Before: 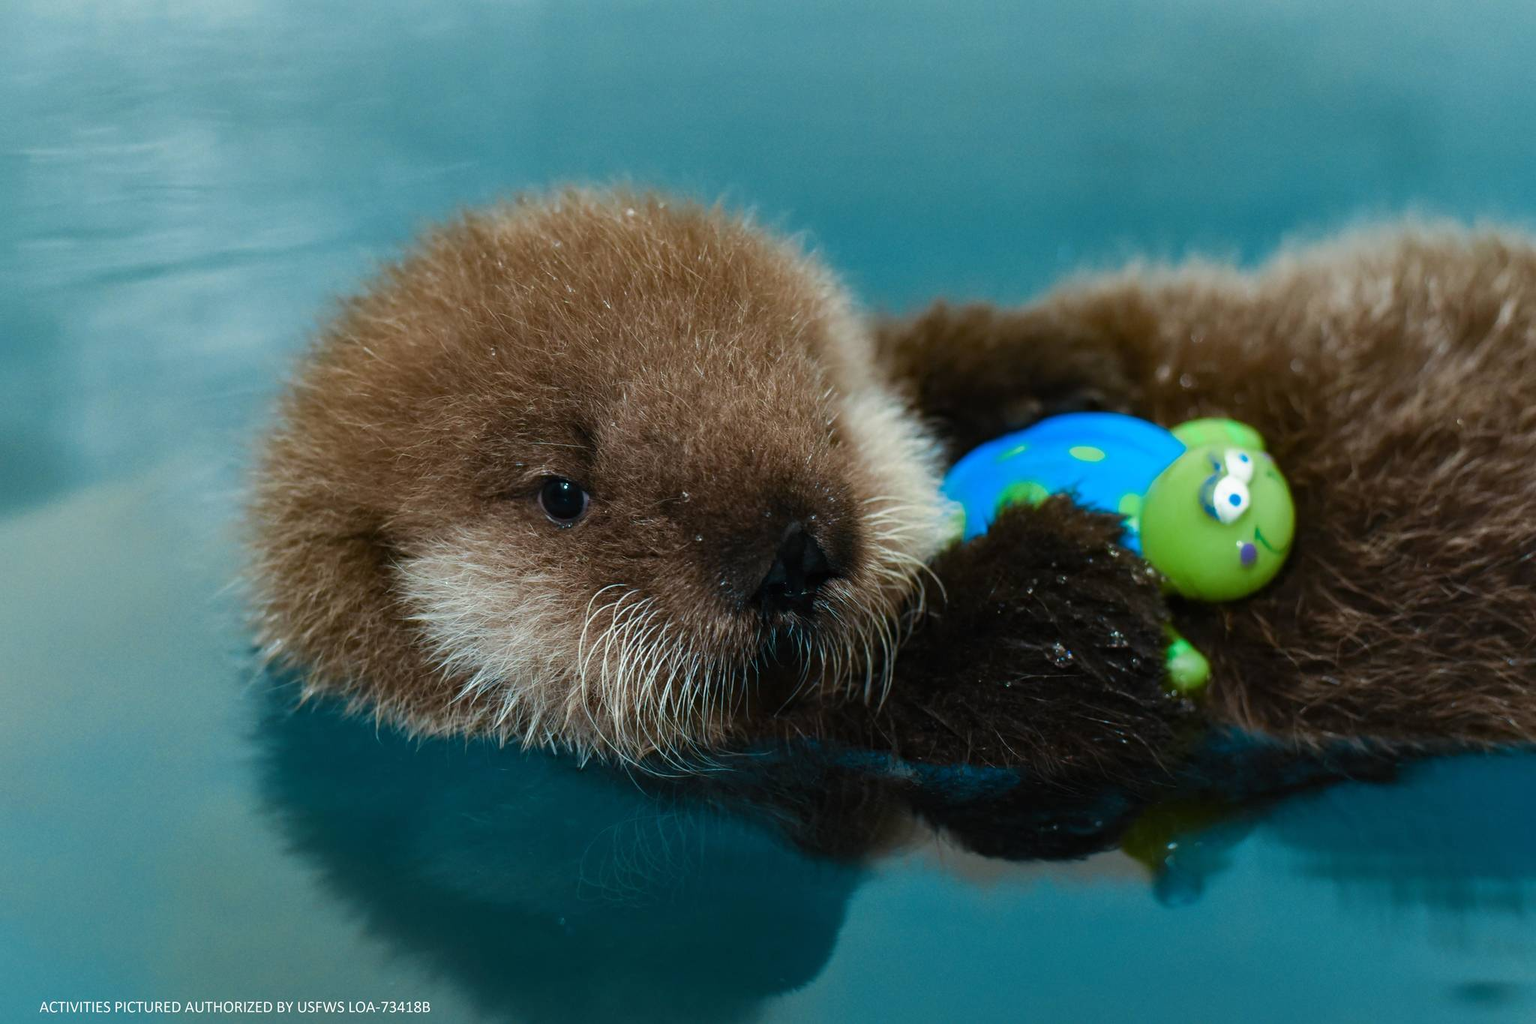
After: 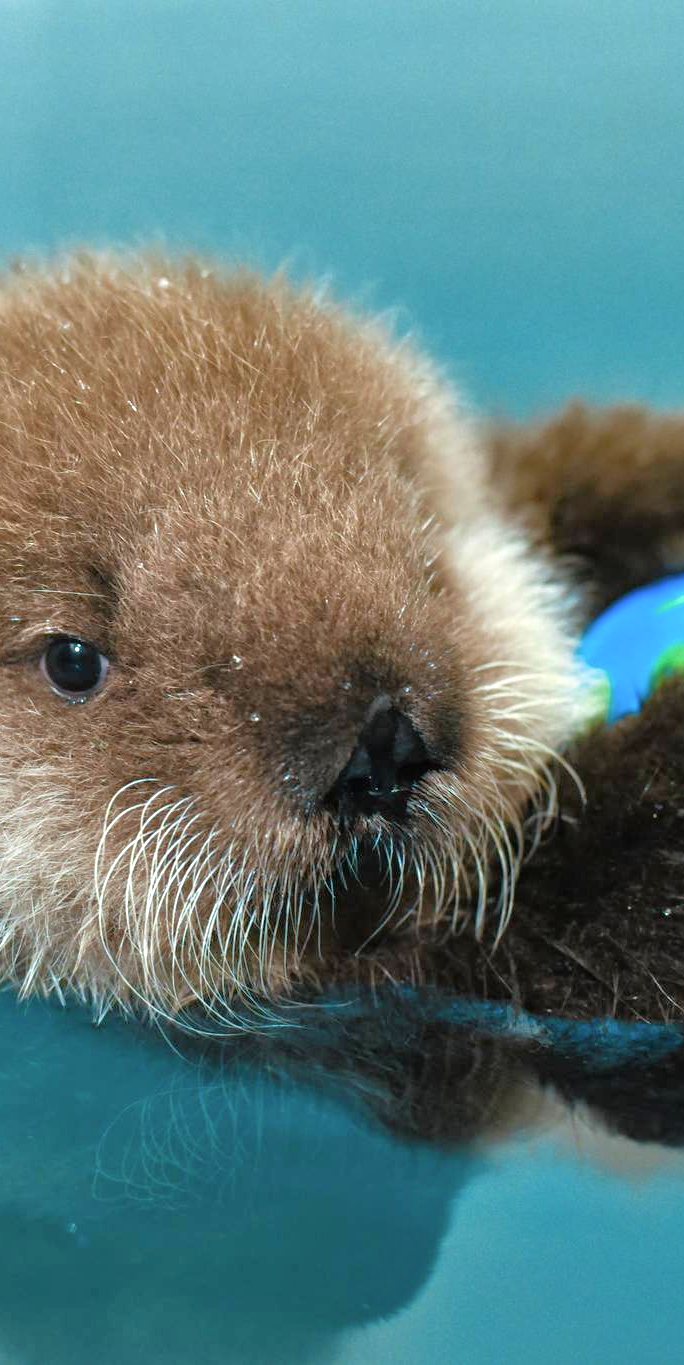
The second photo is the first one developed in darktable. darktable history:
exposure: black level correction 0, exposure 0.7 EV, compensate exposure bias true, compensate highlight preservation false
tone equalizer: -7 EV 0.142 EV, -6 EV 0.61 EV, -5 EV 1.17 EV, -4 EV 1.31 EV, -3 EV 1.12 EV, -2 EV 0.6 EV, -1 EV 0.168 EV
color balance rgb: perceptual saturation grading › global saturation -11.183%
crop: left 33.076%, right 33.497%
